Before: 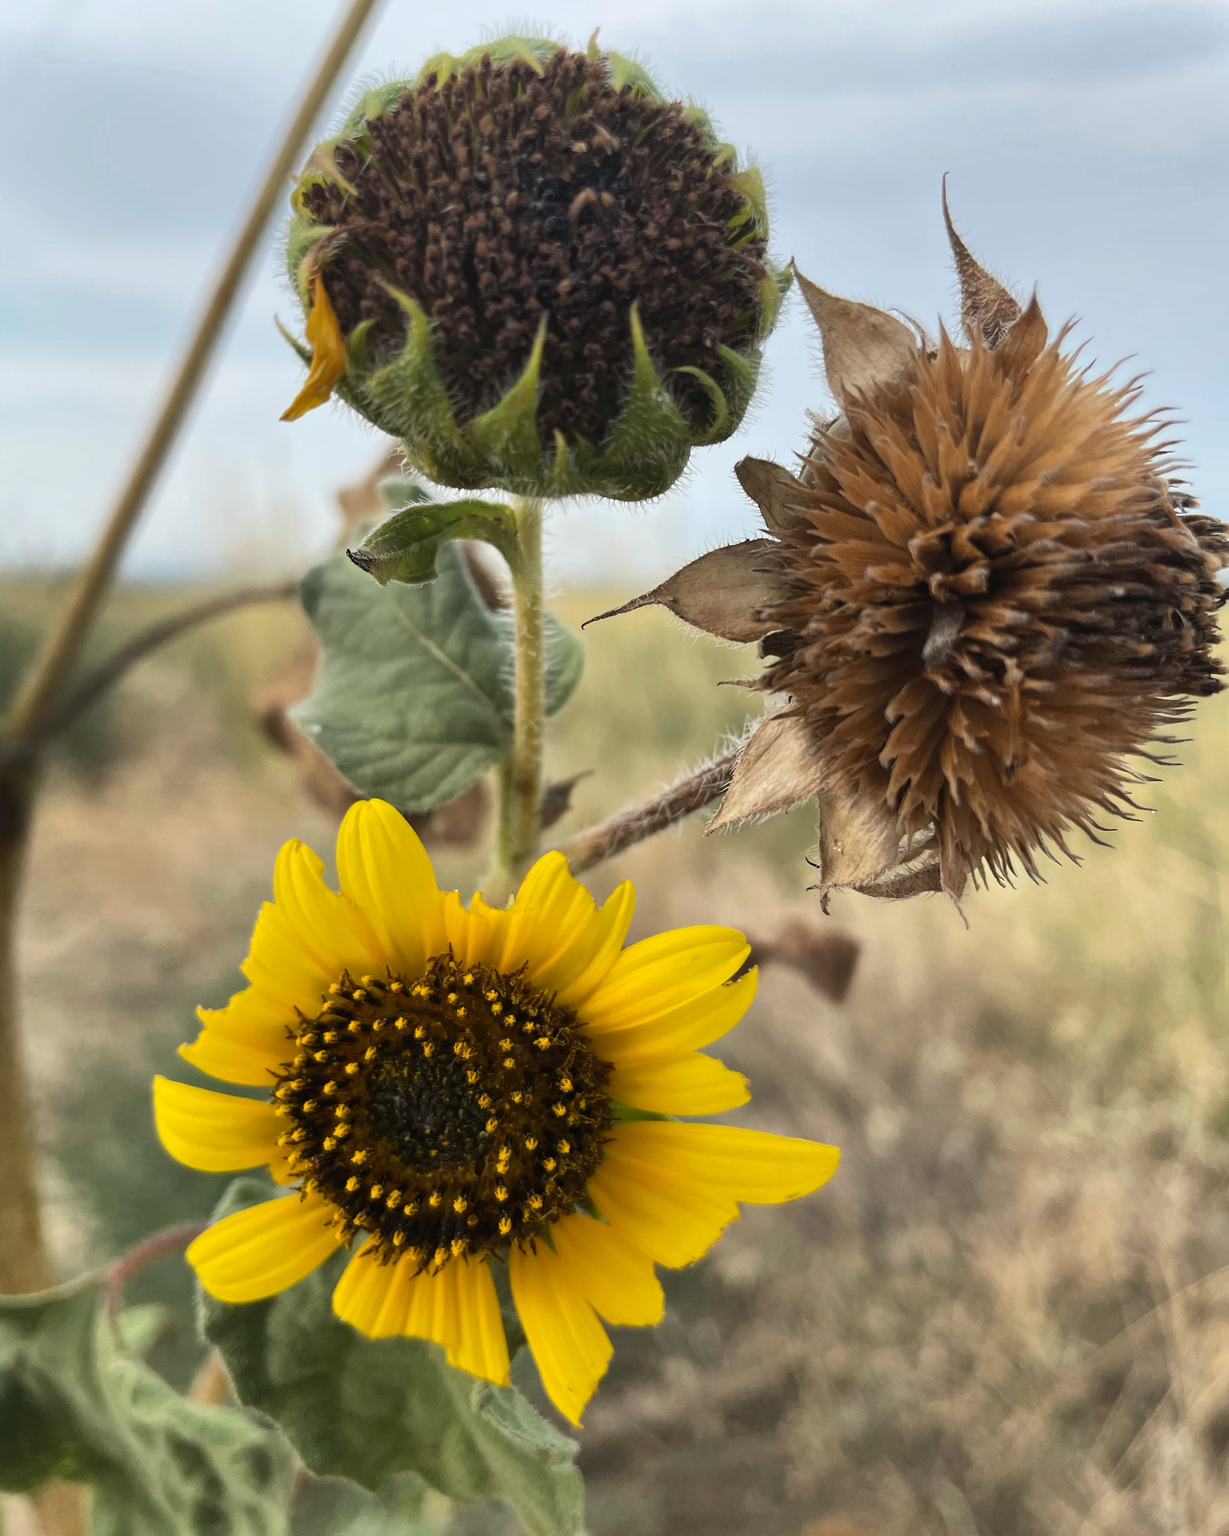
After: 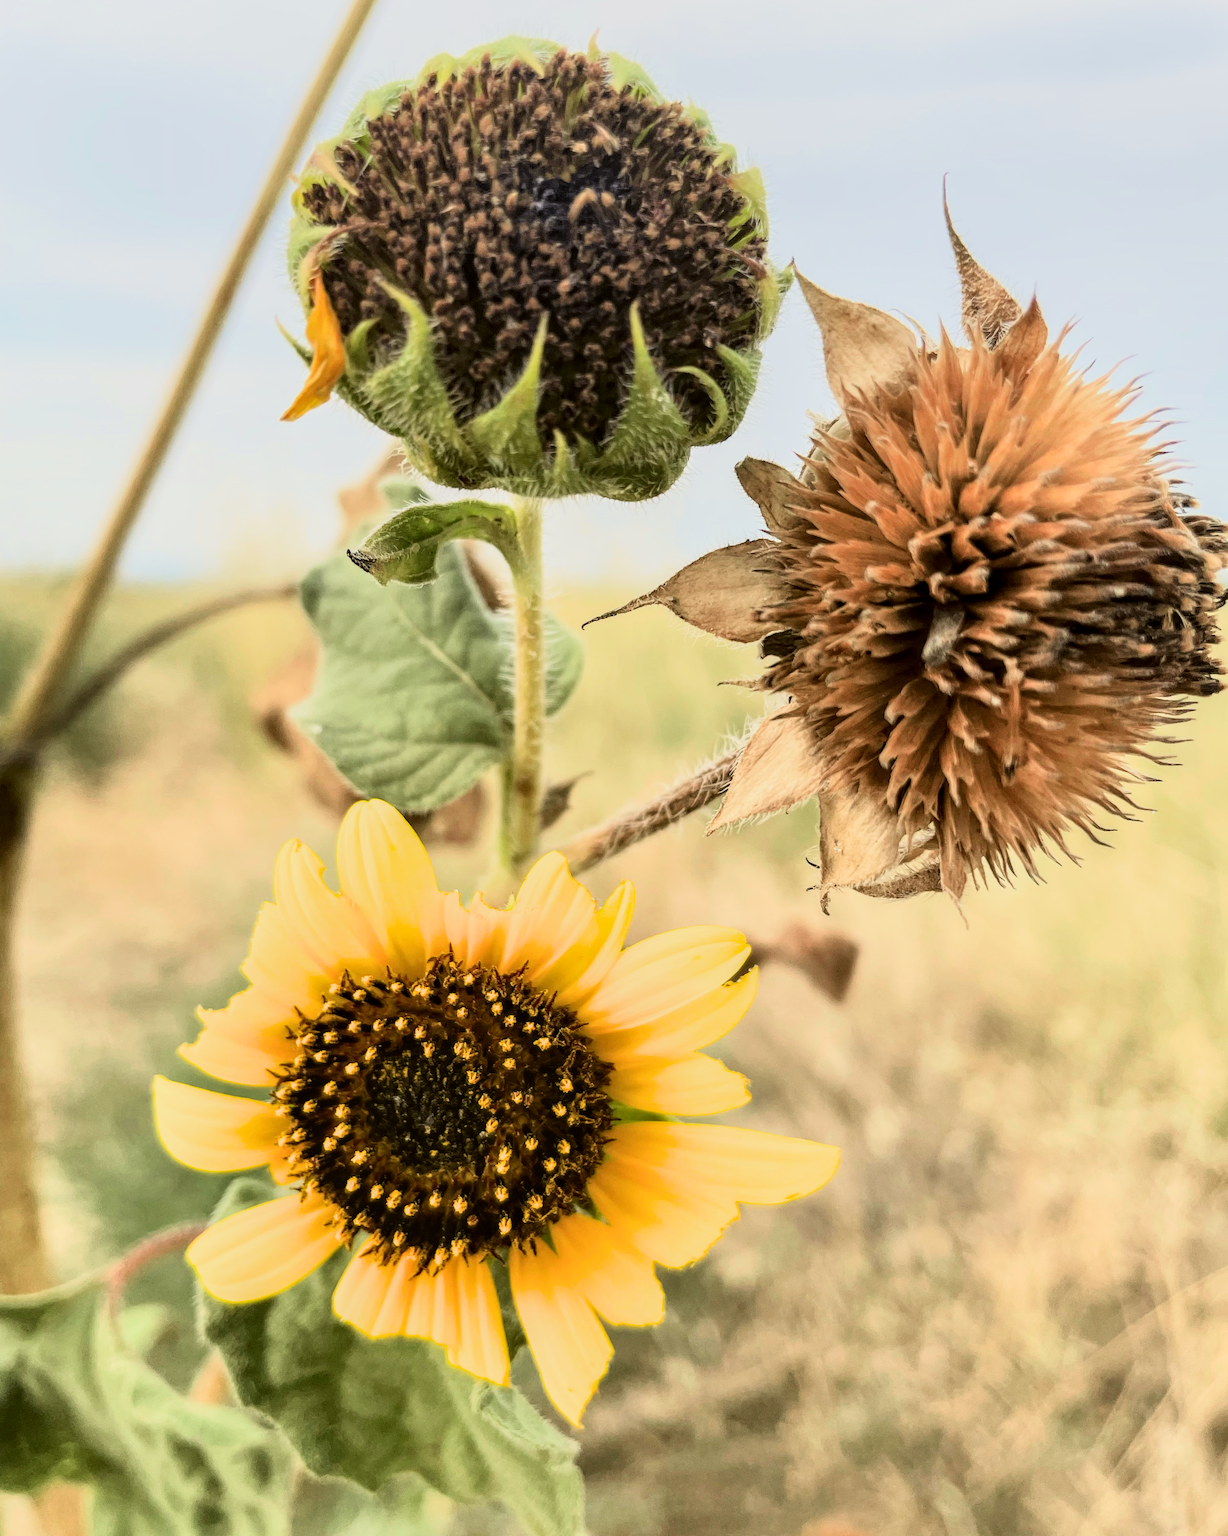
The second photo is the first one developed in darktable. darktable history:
filmic rgb: black relative exposure -8.01 EV, white relative exposure 4.02 EV, hardness 4.13, latitude 49.91%, contrast 1.1
shadows and highlights: shadows -8.31, white point adjustment 1.38, highlights 8.71
local contrast: on, module defaults
tone curve: curves: ch0 [(0, 0) (0.091, 0.066) (0.184, 0.16) (0.491, 0.519) (0.748, 0.765) (1, 0.919)]; ch1 [(0, 0) (0.179, 0.173) (0.322, 0.32) (0.424, 0.424) (0.502, 0.504) (0.56, 0.575) (0.631, 0.675) (0.777, 0.806) (1, 1)]; ch2 [(0, 0) (0.434, 0.447) (0.485, 0.495) (0.524, 0.563) (0.676, 0.691) (1, 1)], color space Lab, independent channels, preserve colors none
exposure: black level correction 0, exposure 1.099 EV, compensate highlight preservation false
